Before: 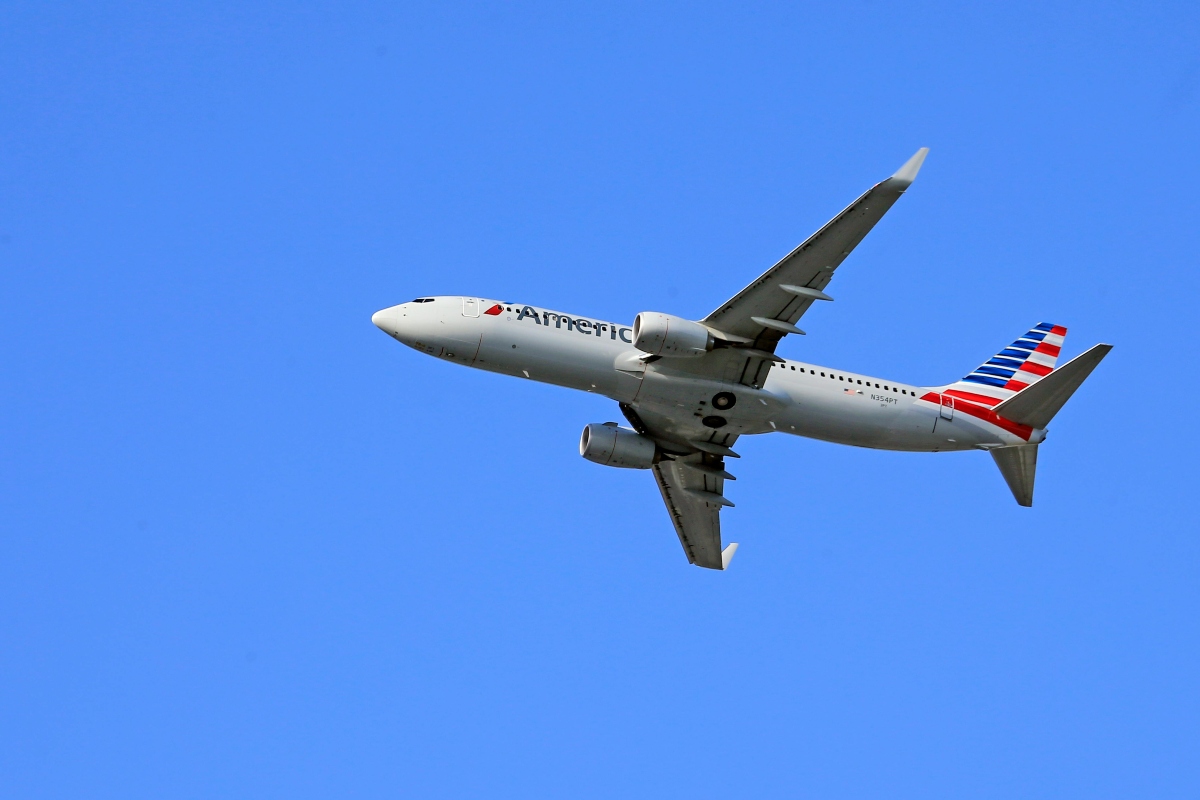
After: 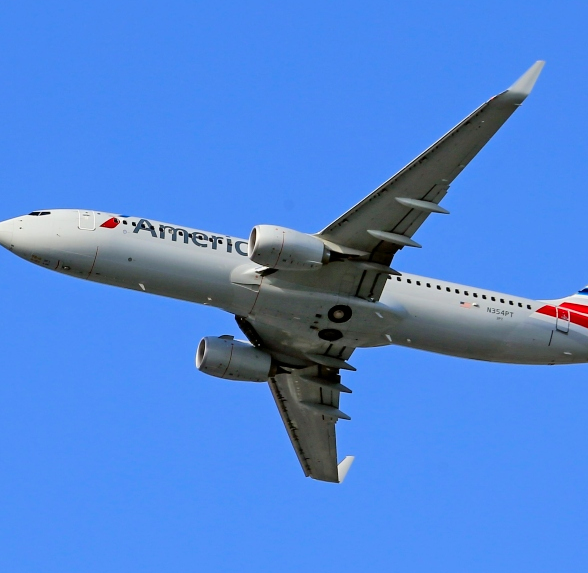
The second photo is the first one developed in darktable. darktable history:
color balance rgb: linear chroma grading › global chroma -15.635%, perceptual saturation grading › global saturation 29.835%, perceptual brilliance grading › global brilliance 1.74%, perceptual brilliance grading › highlights -3.983%, global vibrance 9.46%
crop: left 32.021%, top 10.938%, right 18.658%, bottom 17.375%
